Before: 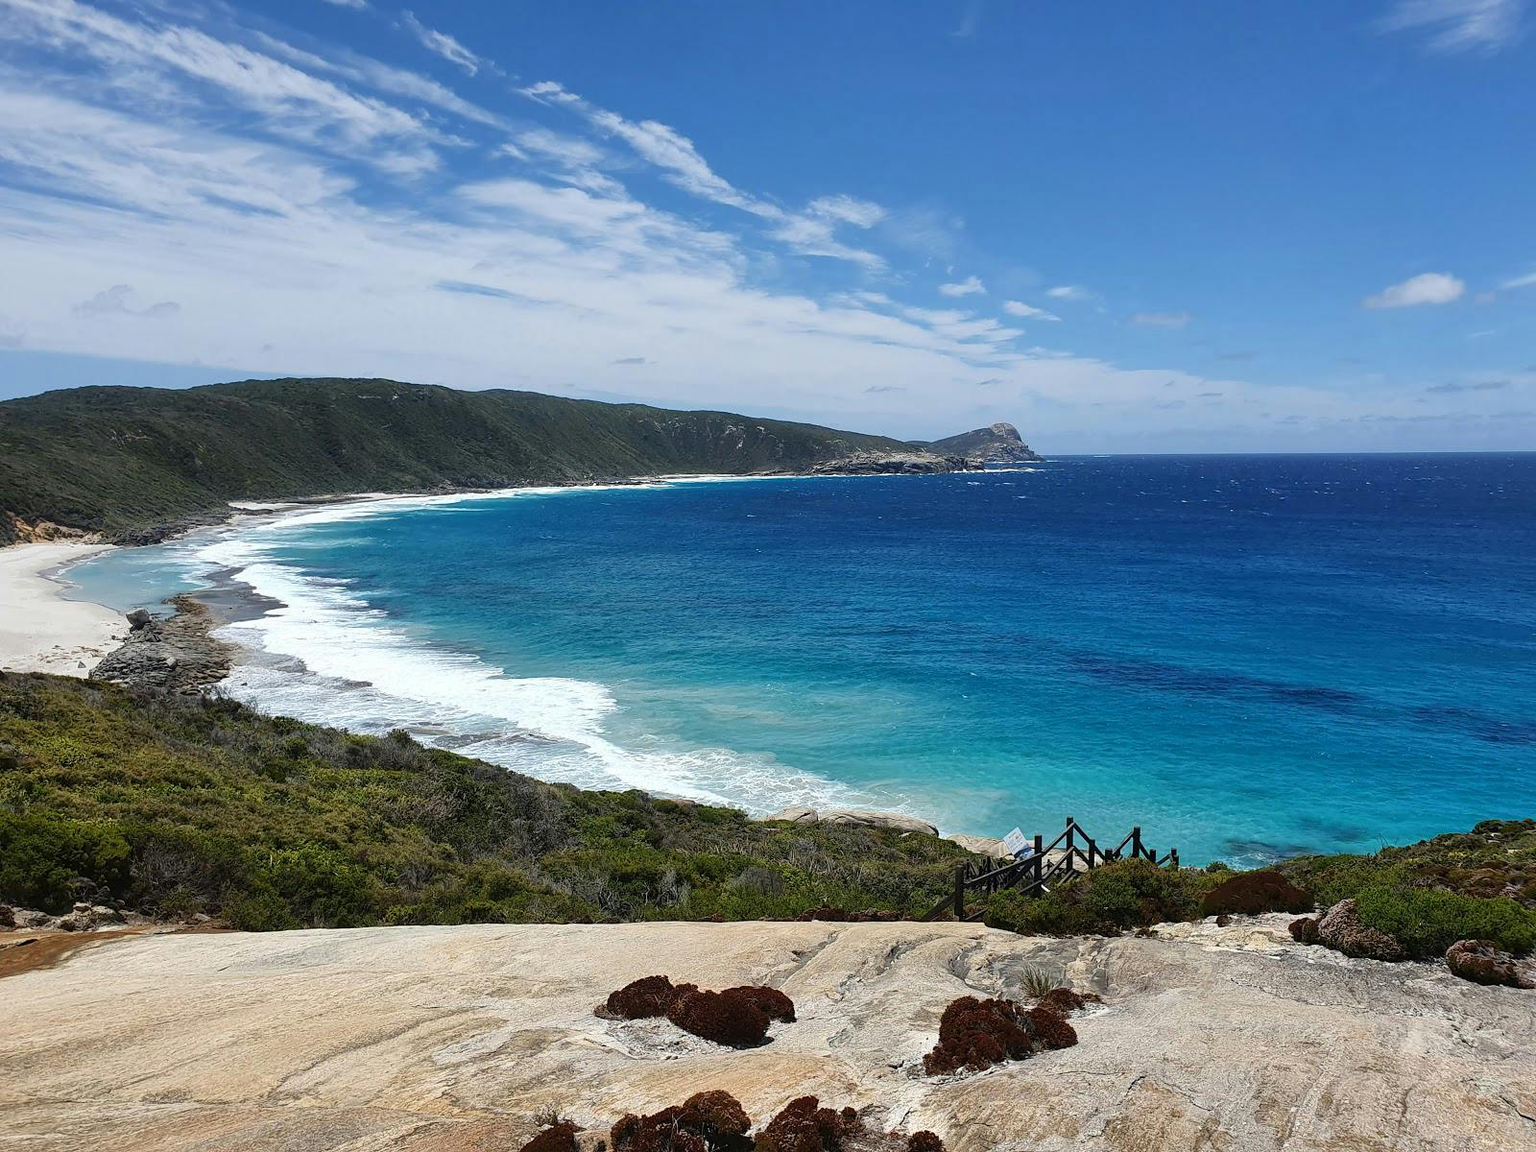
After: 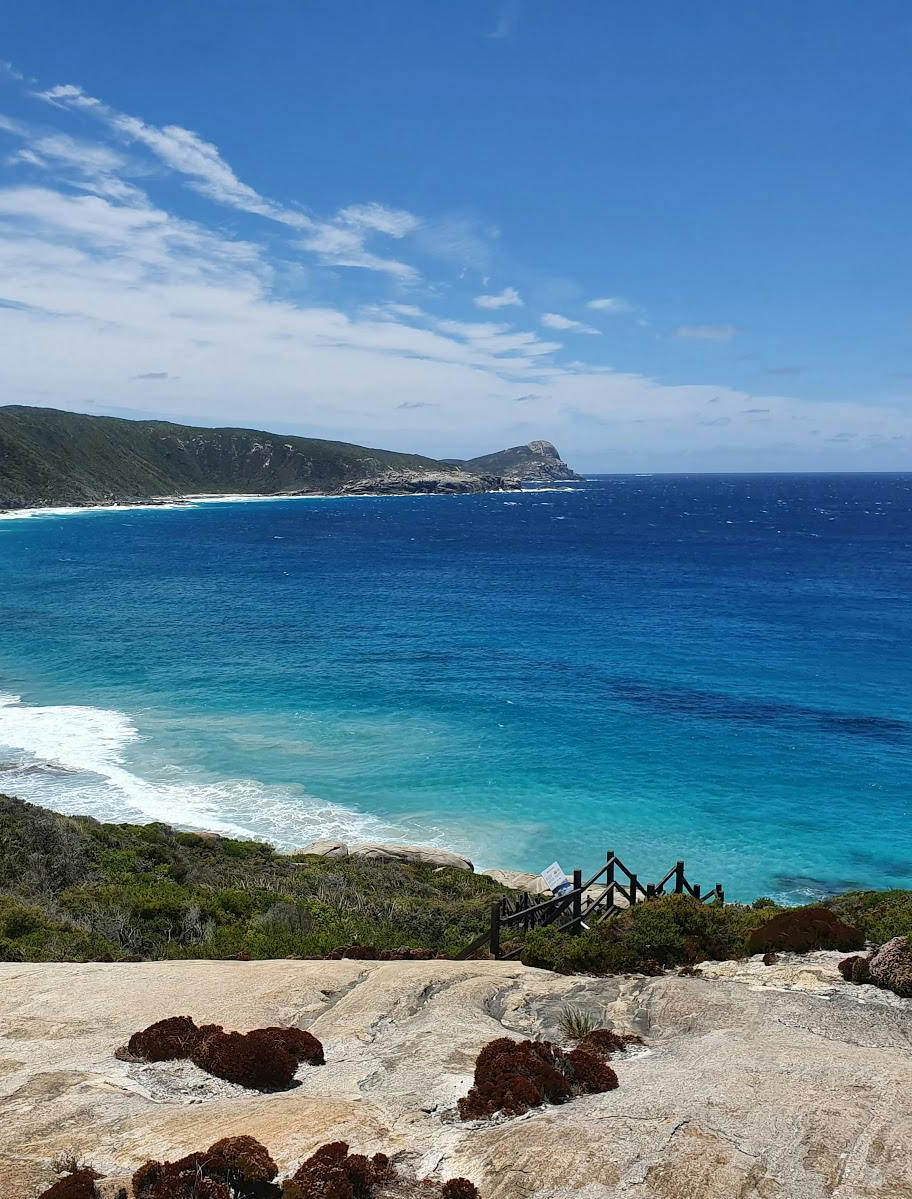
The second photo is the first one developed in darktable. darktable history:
crop: left 31.522%, top 0.025%, right 11.441%
shadows and highlights: shadows 36.83, highlights -27.26, soften with gaussian
